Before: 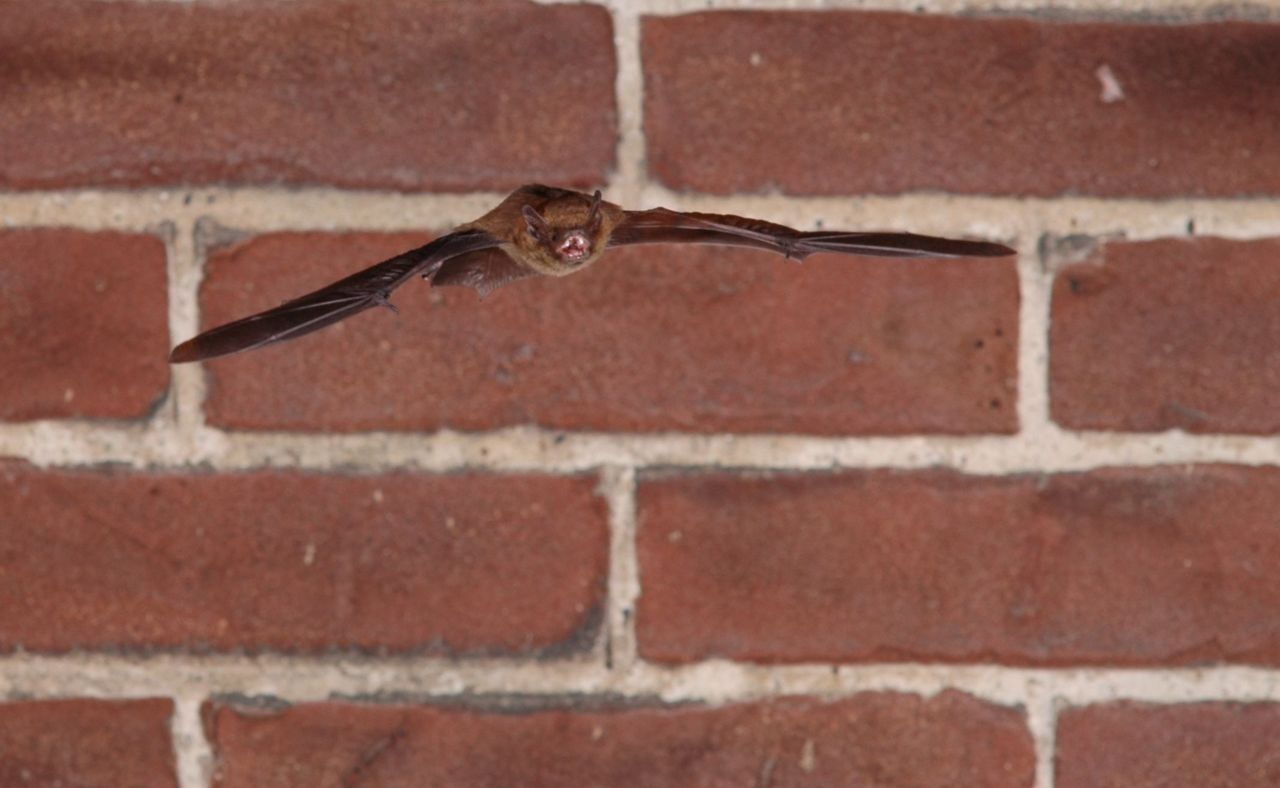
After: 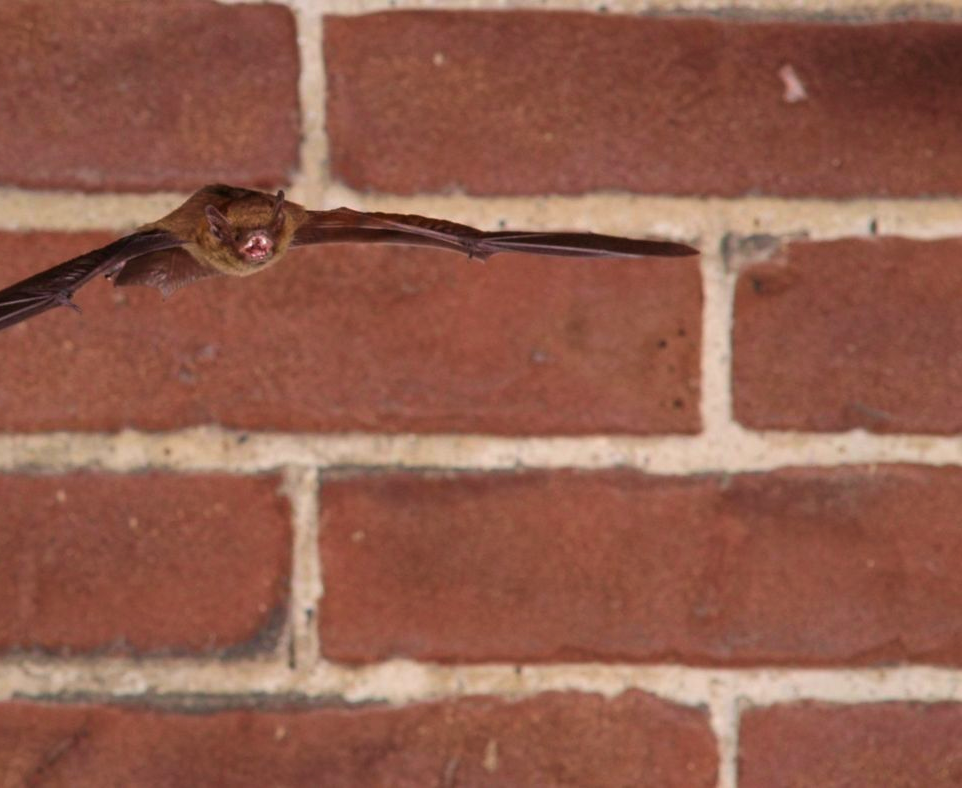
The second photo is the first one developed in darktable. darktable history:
color balance rgb: perceptual saturation grading › global saturation 0.134%, global vibrance 24.601%
crop and rotate: left 24.832%
velvia: strength 30.41%
